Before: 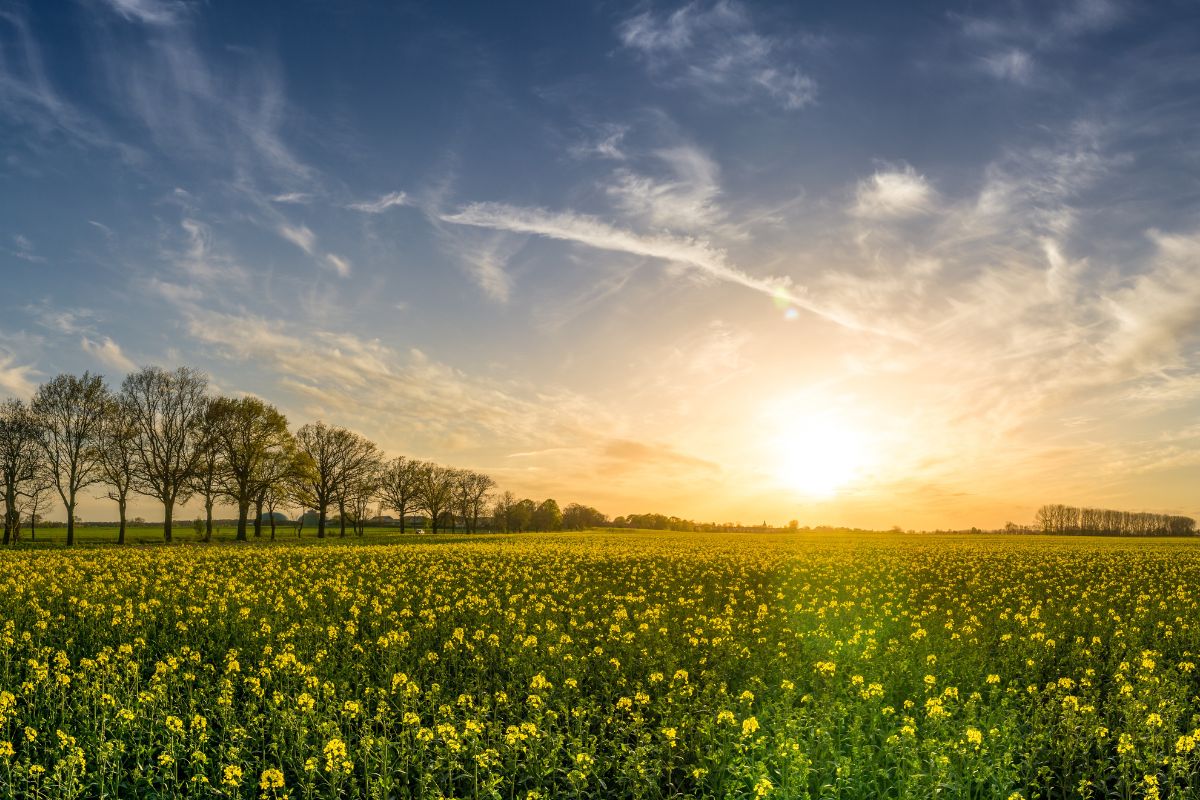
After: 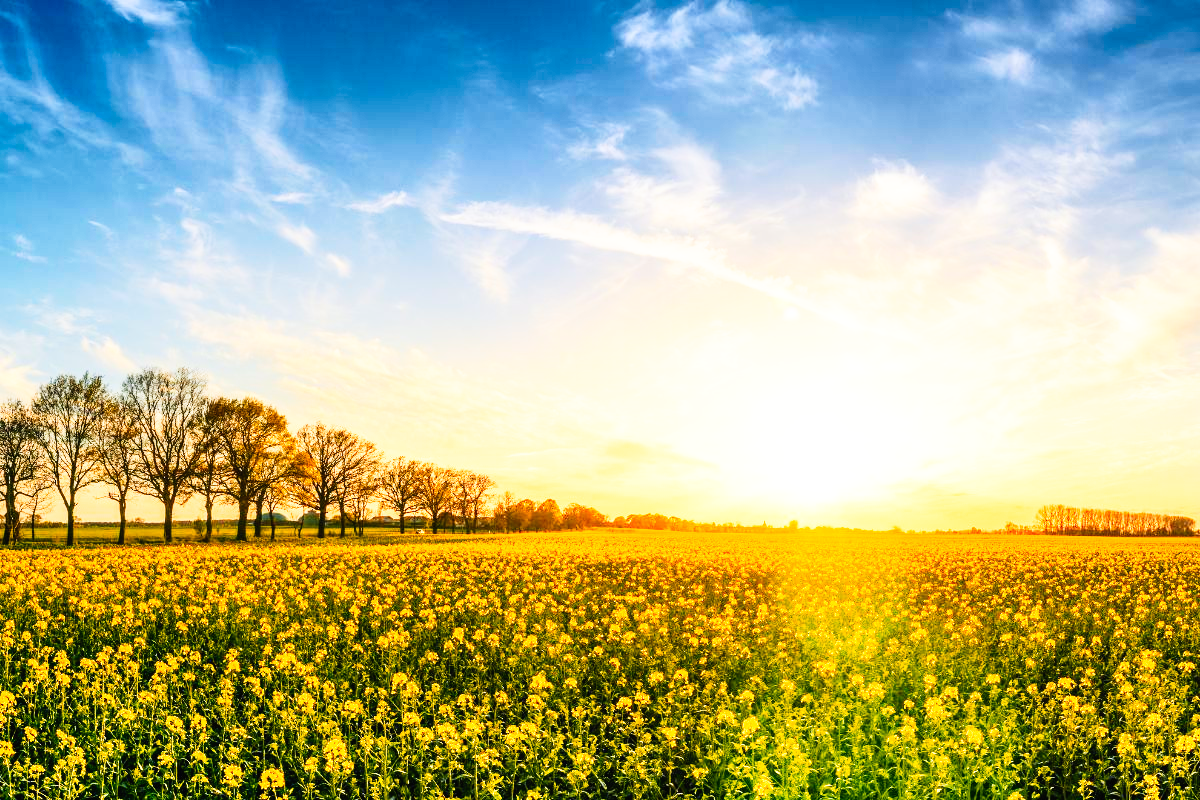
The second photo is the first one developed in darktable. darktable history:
base curve: curves: ch0 [(0, 0) (0.007, 0.004) (0.027, 0.03) (0.046, 0.07) (0.207, 0.54) (0.442, 0.872) (0.673, 0.972) (1, 1)], preserve colors none
color zones: curves: ch1 [(0.239, 0.552) (0.75, 0.5)]; ch2 [(0.25, 0.462) (0.749, 0.457)], mix 25.94%
contrast brightness saturation: contrast 0.2, brightness 0.16, saturation 0.22
